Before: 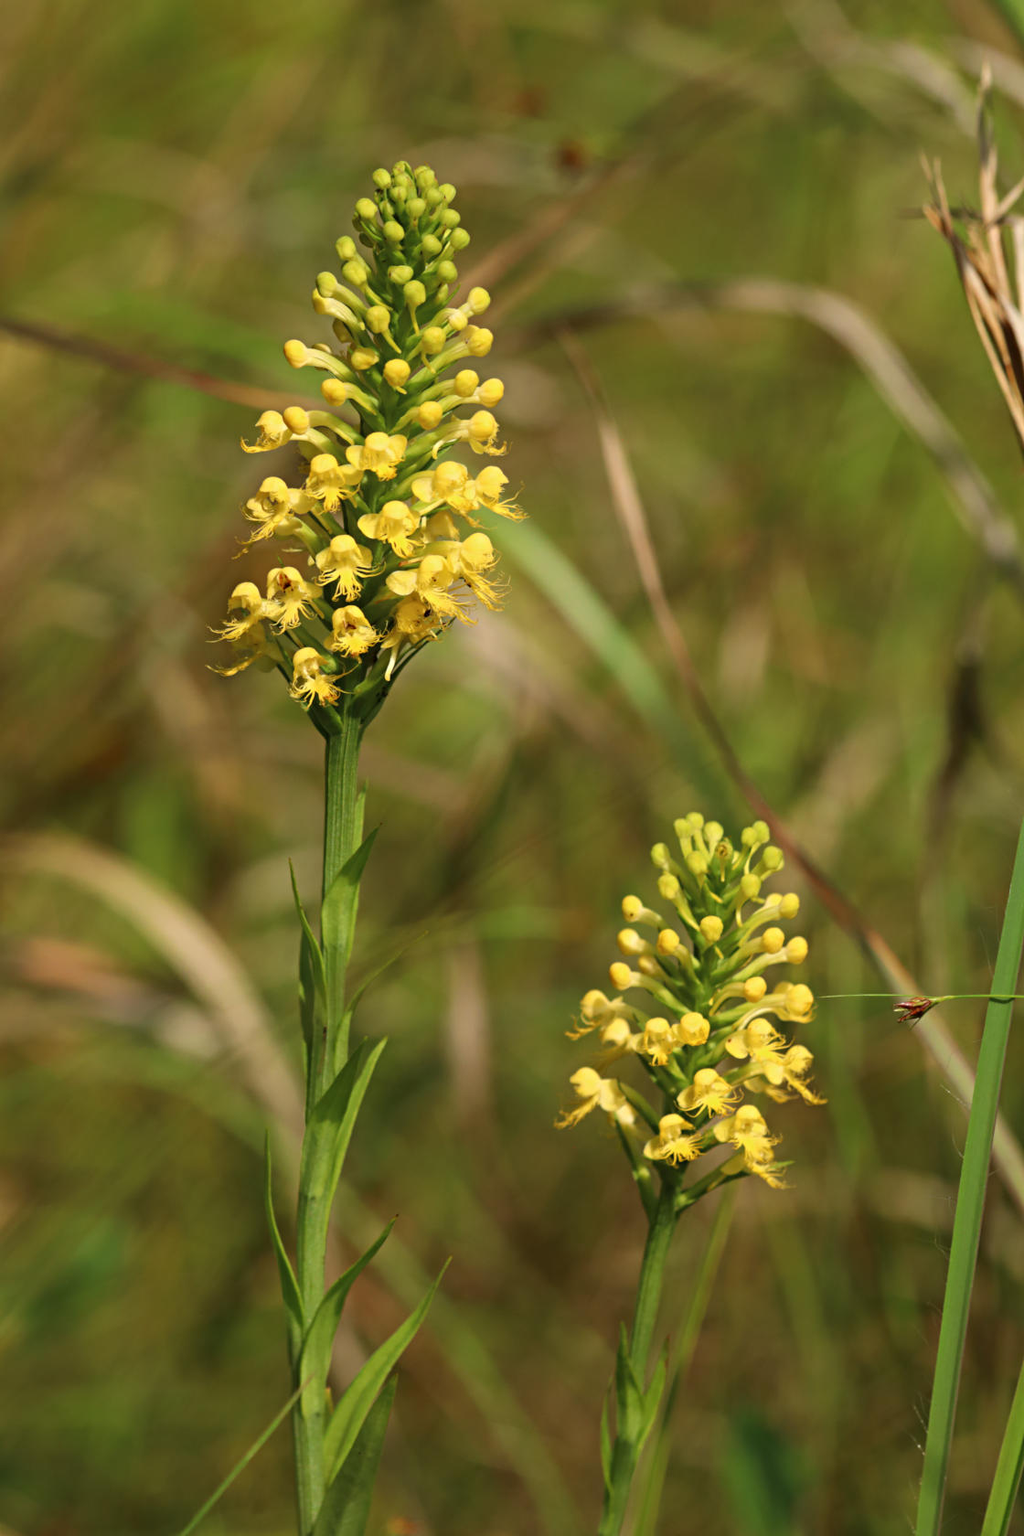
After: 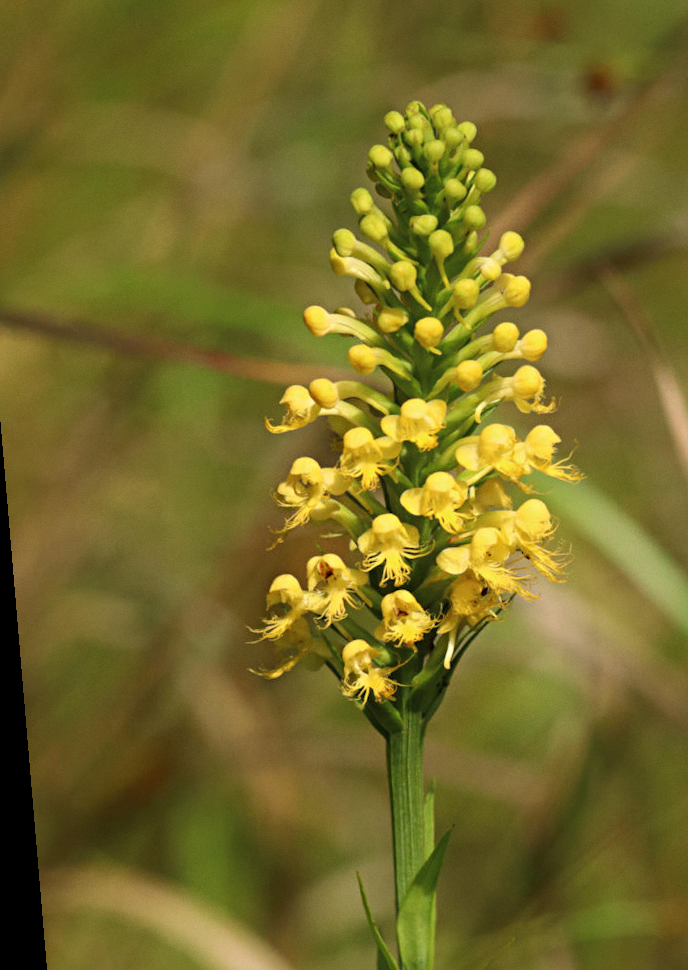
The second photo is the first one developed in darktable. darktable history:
crop and rotate: left 3.047%, top 7.509%, right 42.236%, bottom 37.598%
rotate and perspective: rotation -4.86°, automatic cropping off
grain: coarseness 0.09 ISO, strength 10%
